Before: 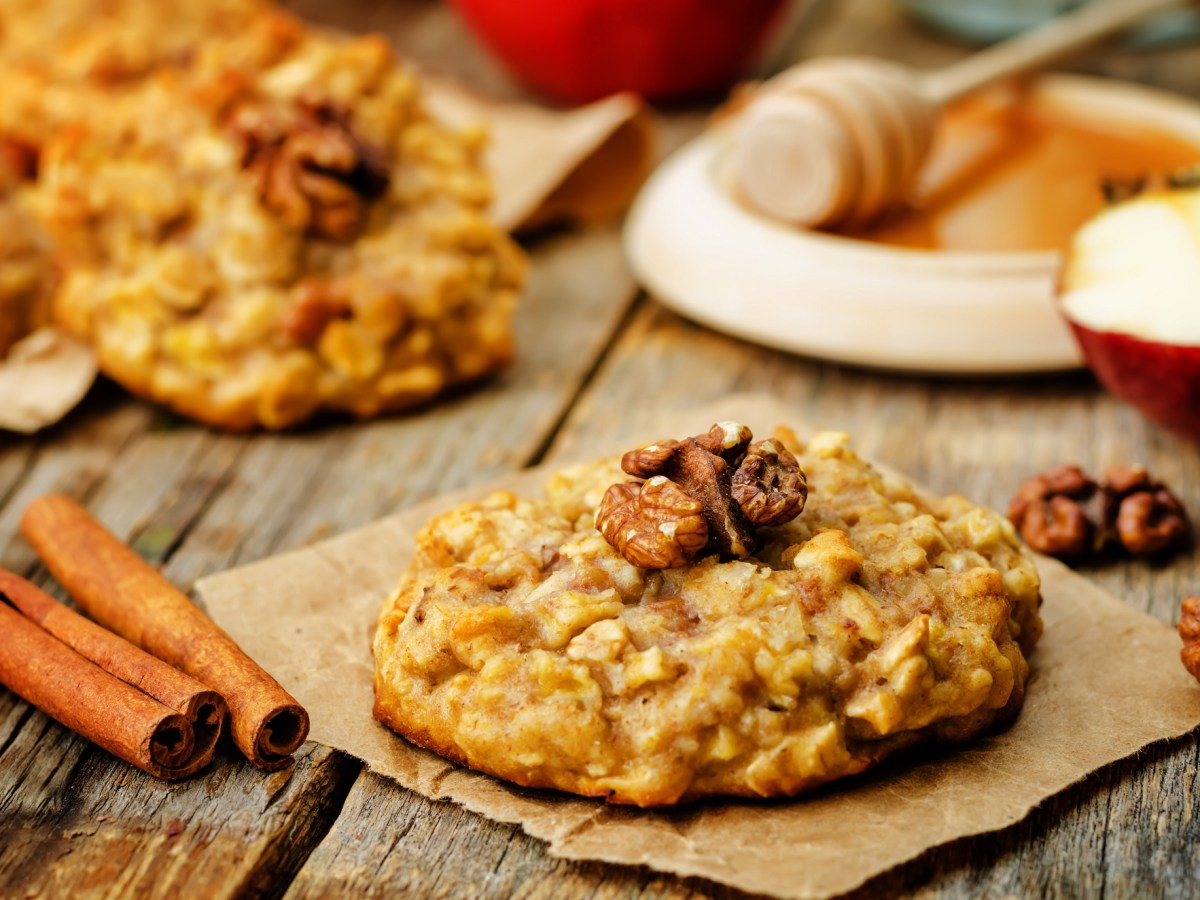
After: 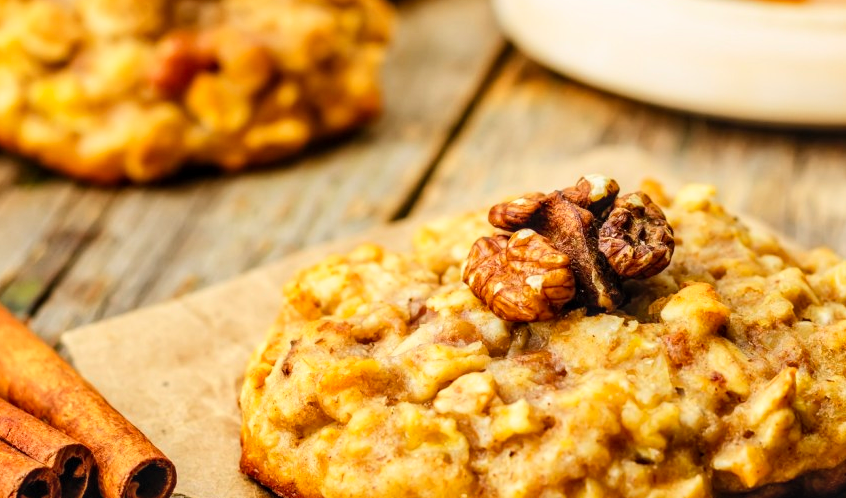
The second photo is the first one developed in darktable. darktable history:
local contrast: on, module defaults
crop: left 11.135%, top 27.532%, right 18.296%, bottom 17.037%
exposure: exposure -0.112 EV, compensate highlight preservation false
contrast brightness saturation: contrast 0.203, brightness 0.159, saturation 0.22
